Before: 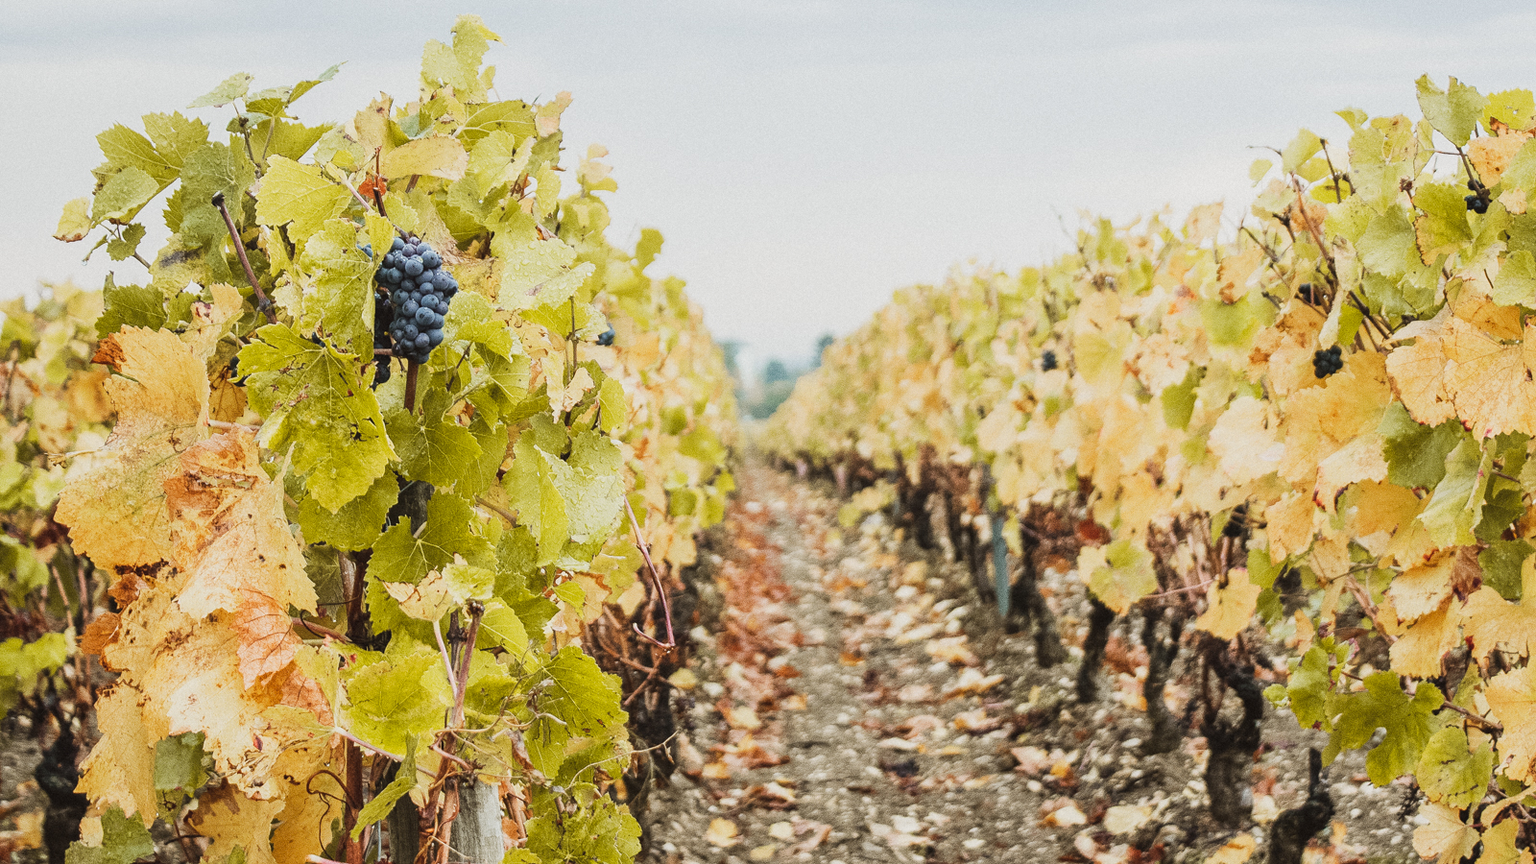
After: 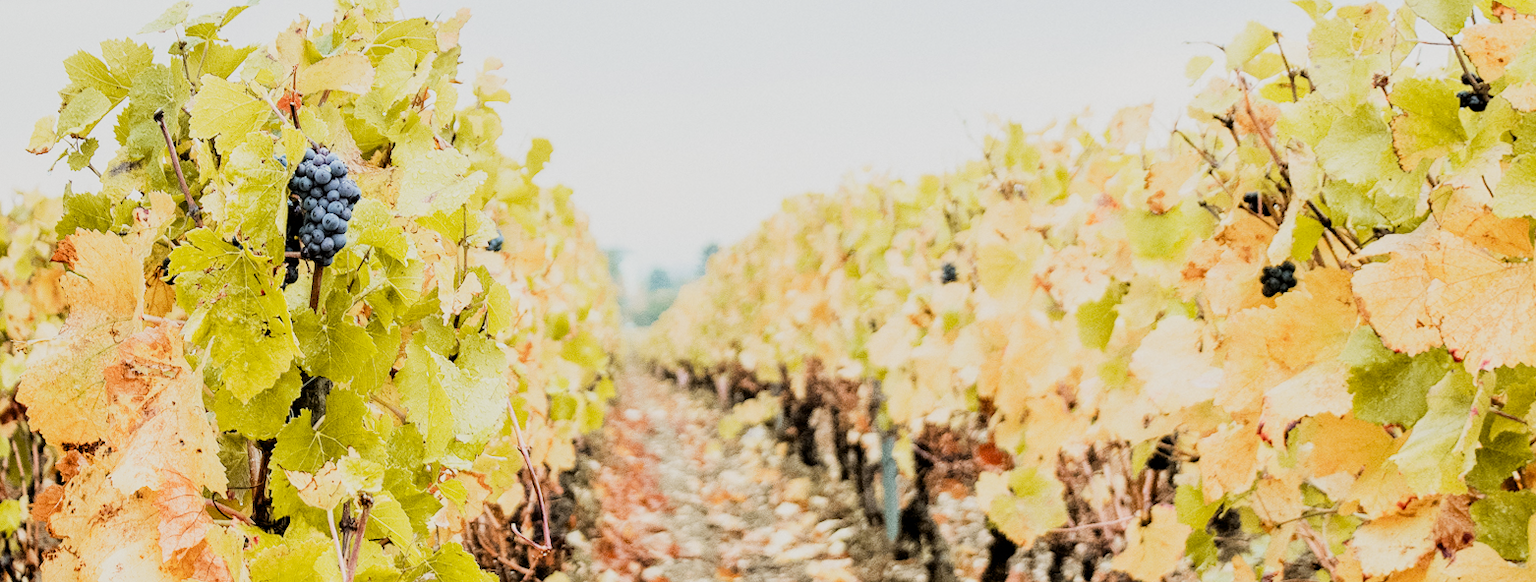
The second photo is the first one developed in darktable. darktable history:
filmic rgb: black relative exposure -6.98 EV, white relative exposure 5.63 EV, hardness 2.86
crop: top 5.667%, bottom 17.637%
exposure: black level correction 0.01, exposure 1 EV, compensate highlight preservation false
rotate and perspective: rotation 1.69°, lens shift (vertical) -0.023, lens shift (horizontal) -0.291, crop left 0.025, crop right 0.988, crop top 0.092, crop bottom 0.842
